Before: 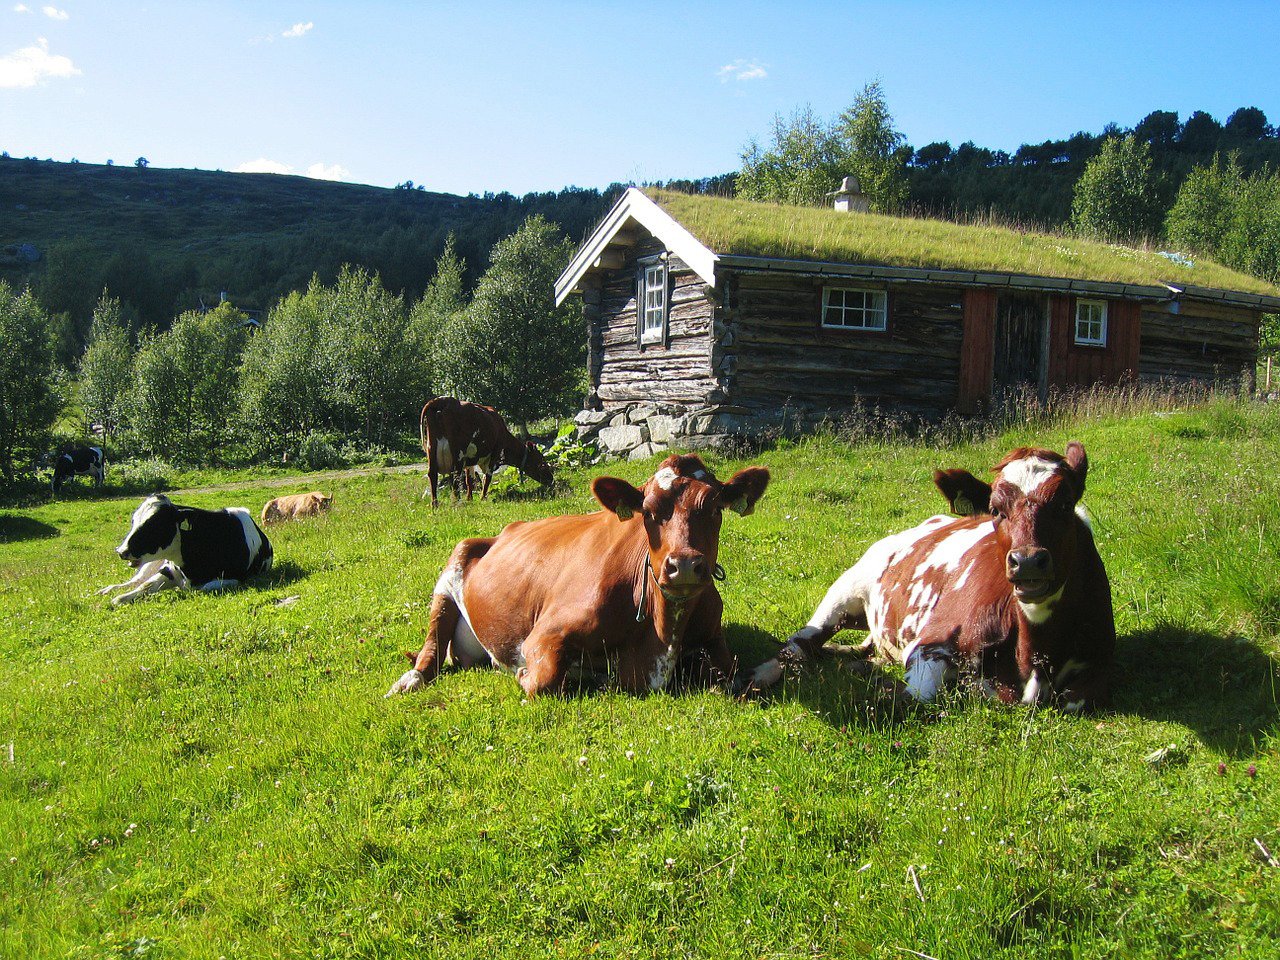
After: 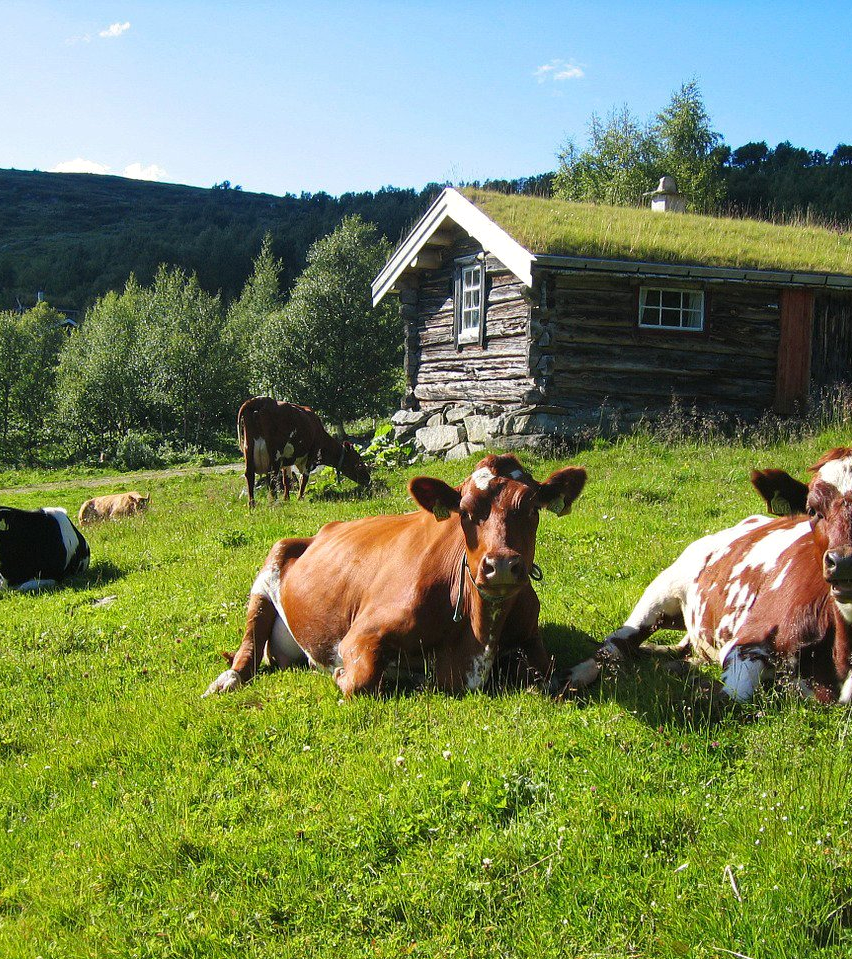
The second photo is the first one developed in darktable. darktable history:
haze removal: compatibility mode true, adaptive false
crop and rotate: left 14.367%, right 18.993%
